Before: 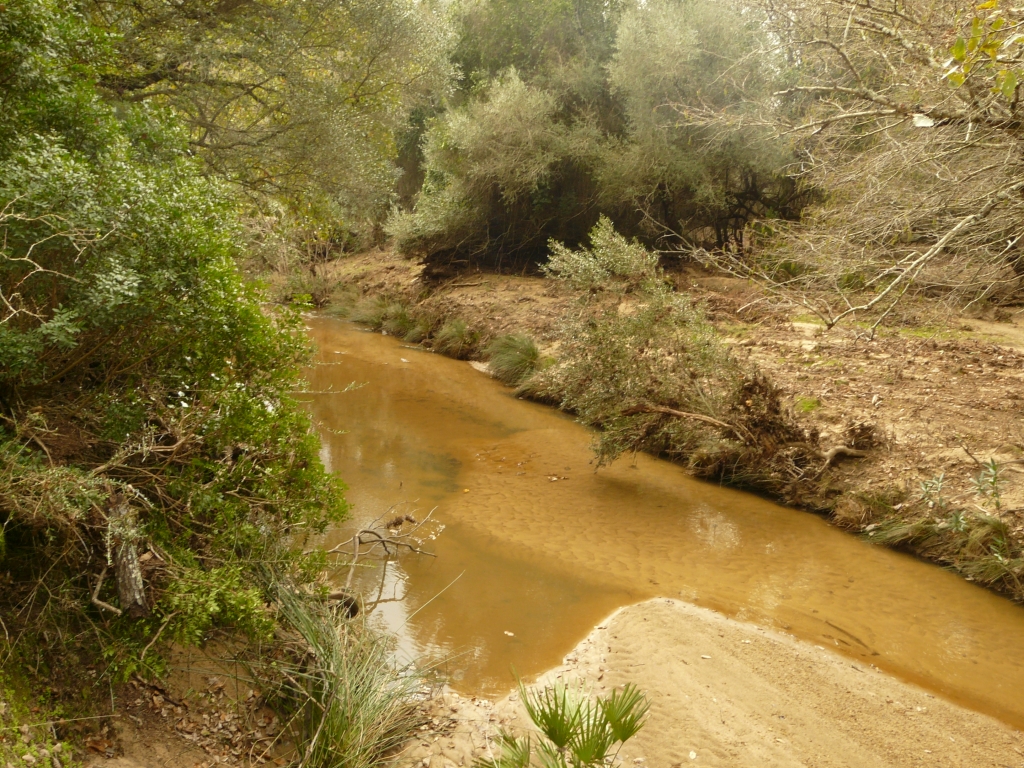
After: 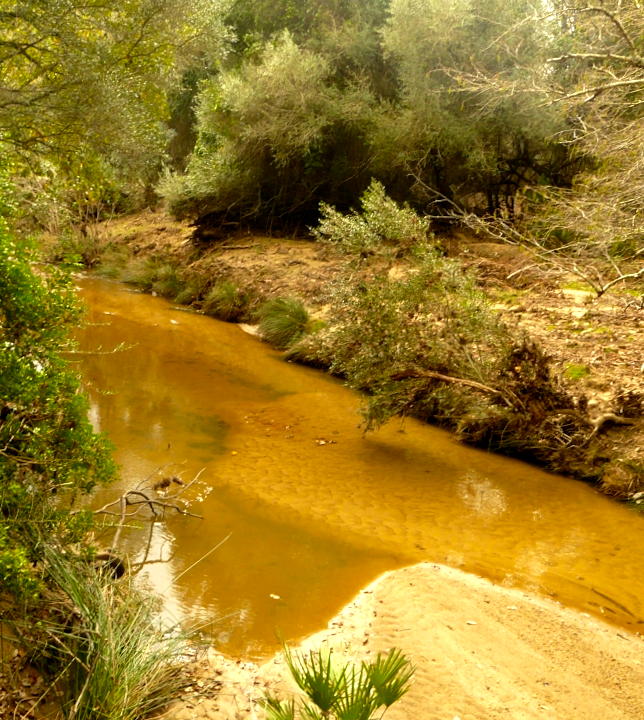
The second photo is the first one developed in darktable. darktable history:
crop and rotate: left 22.918%, top 5.629%, right 14.711%, bottom 2.247%
rotate and perspective: rotation 0.8°, automatic cropping off
color contrast: green-magenta contrast 1.1, blue-yellow contrast 1.1, unbound 0
color balance: lift [0.991, 1, 1, 1], gamma [0.996, 1, 1, 1], input saturation 98.52%, contrast 20.34%, output saturation 103.72%
